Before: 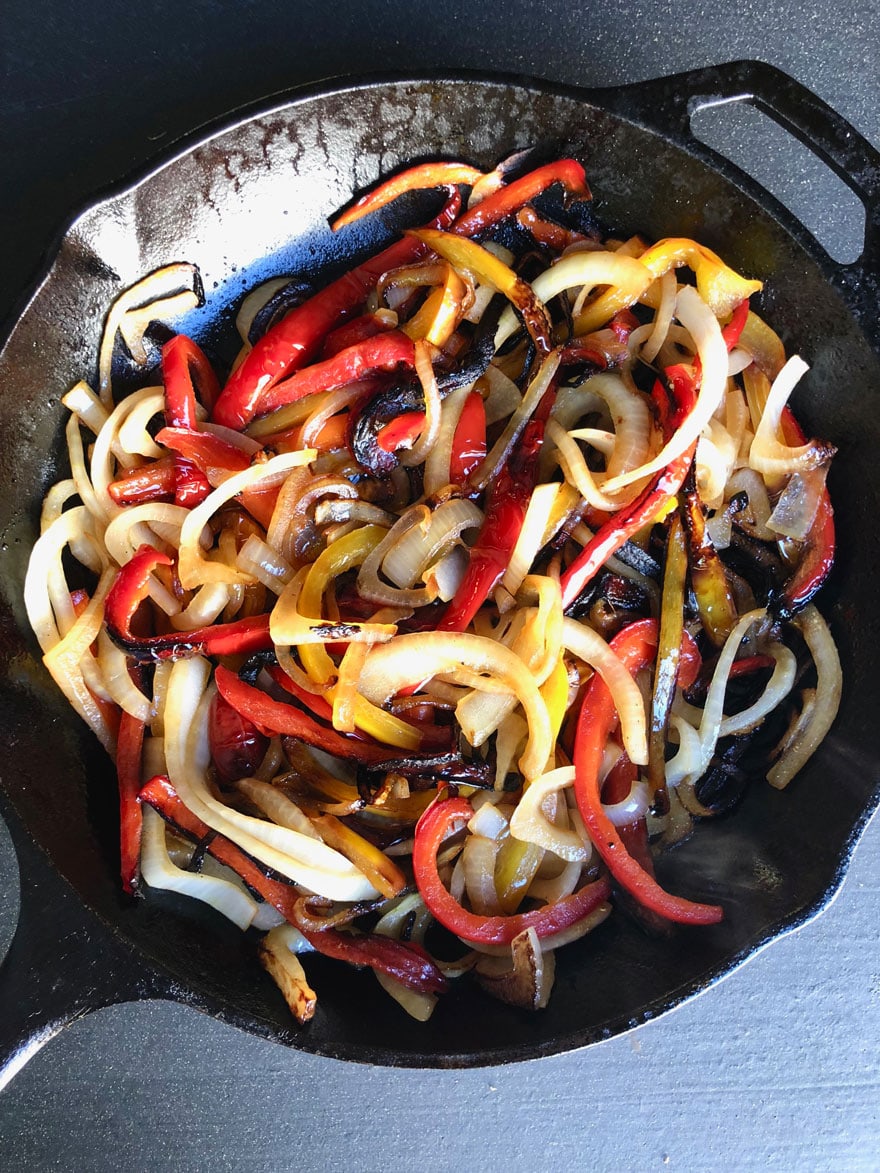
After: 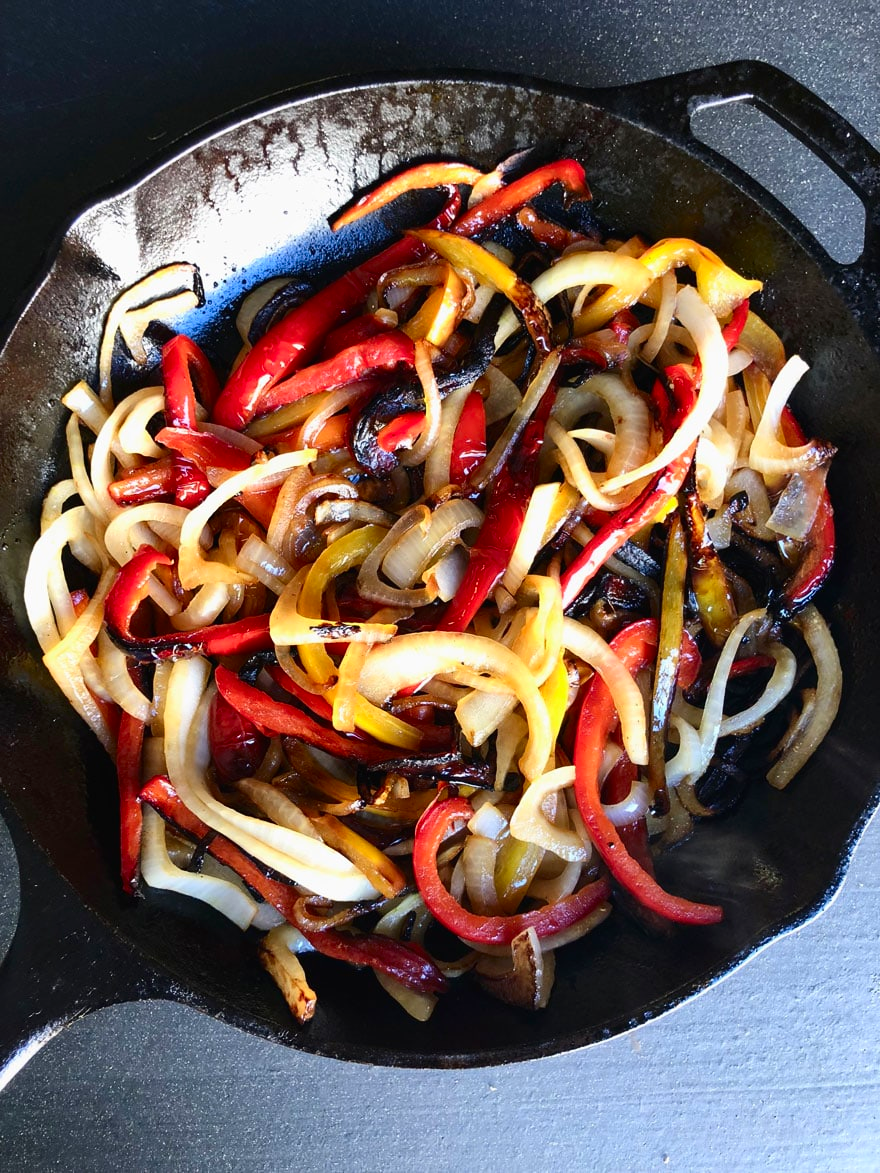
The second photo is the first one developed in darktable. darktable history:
contrast brightness saturation: contrast 0.146, brightness -0.01, saturation 0.099
tone equalizer: mask exposure compensation -0.514 EV
